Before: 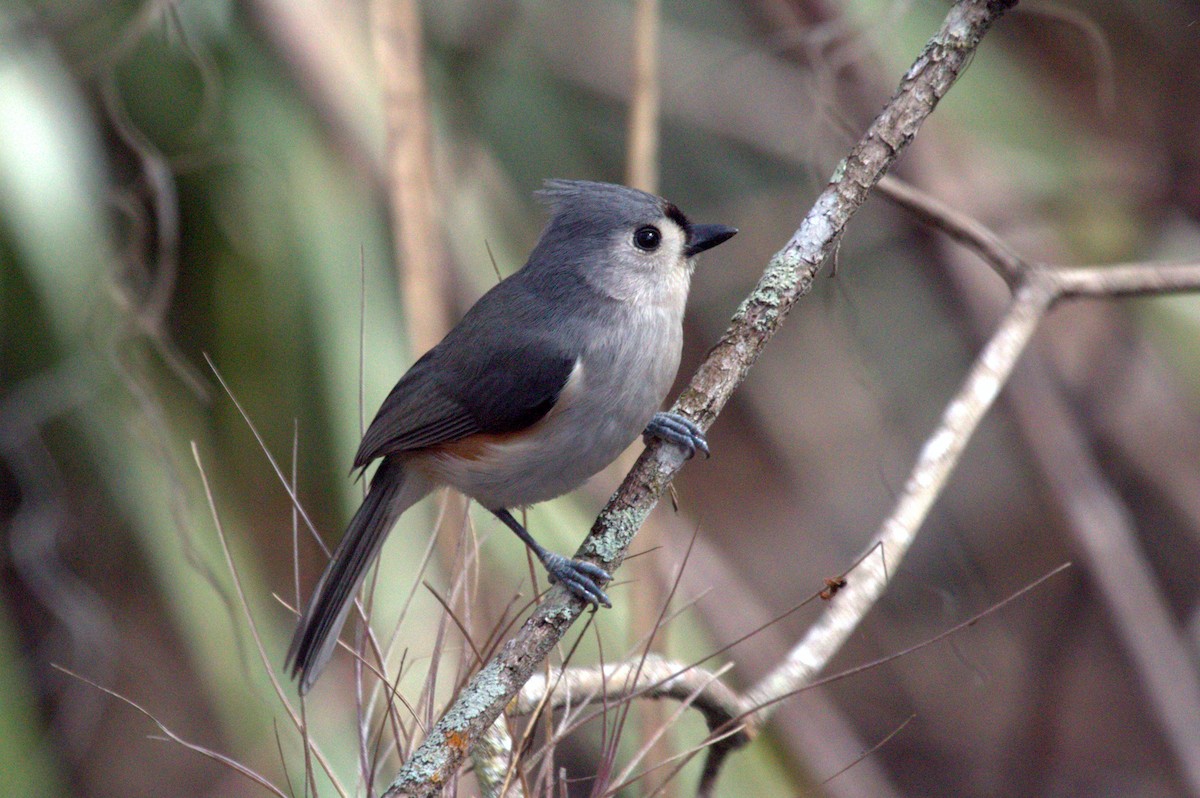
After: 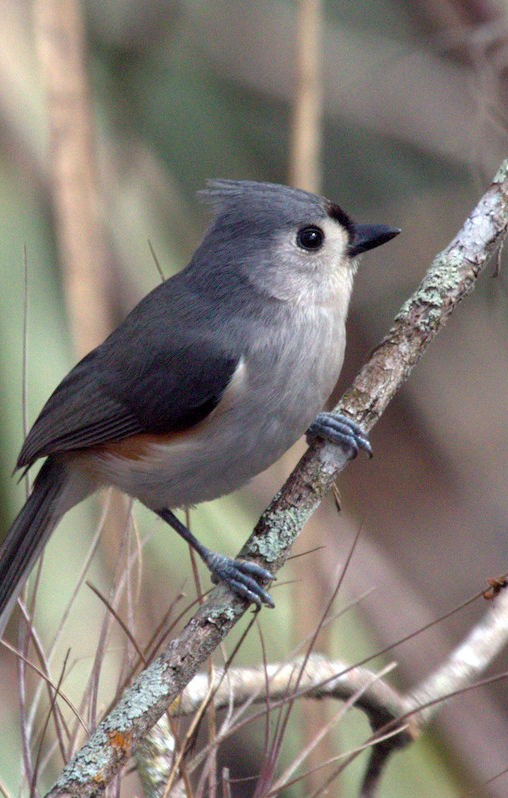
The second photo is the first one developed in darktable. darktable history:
crop: left 28.125%, right 29.459%
